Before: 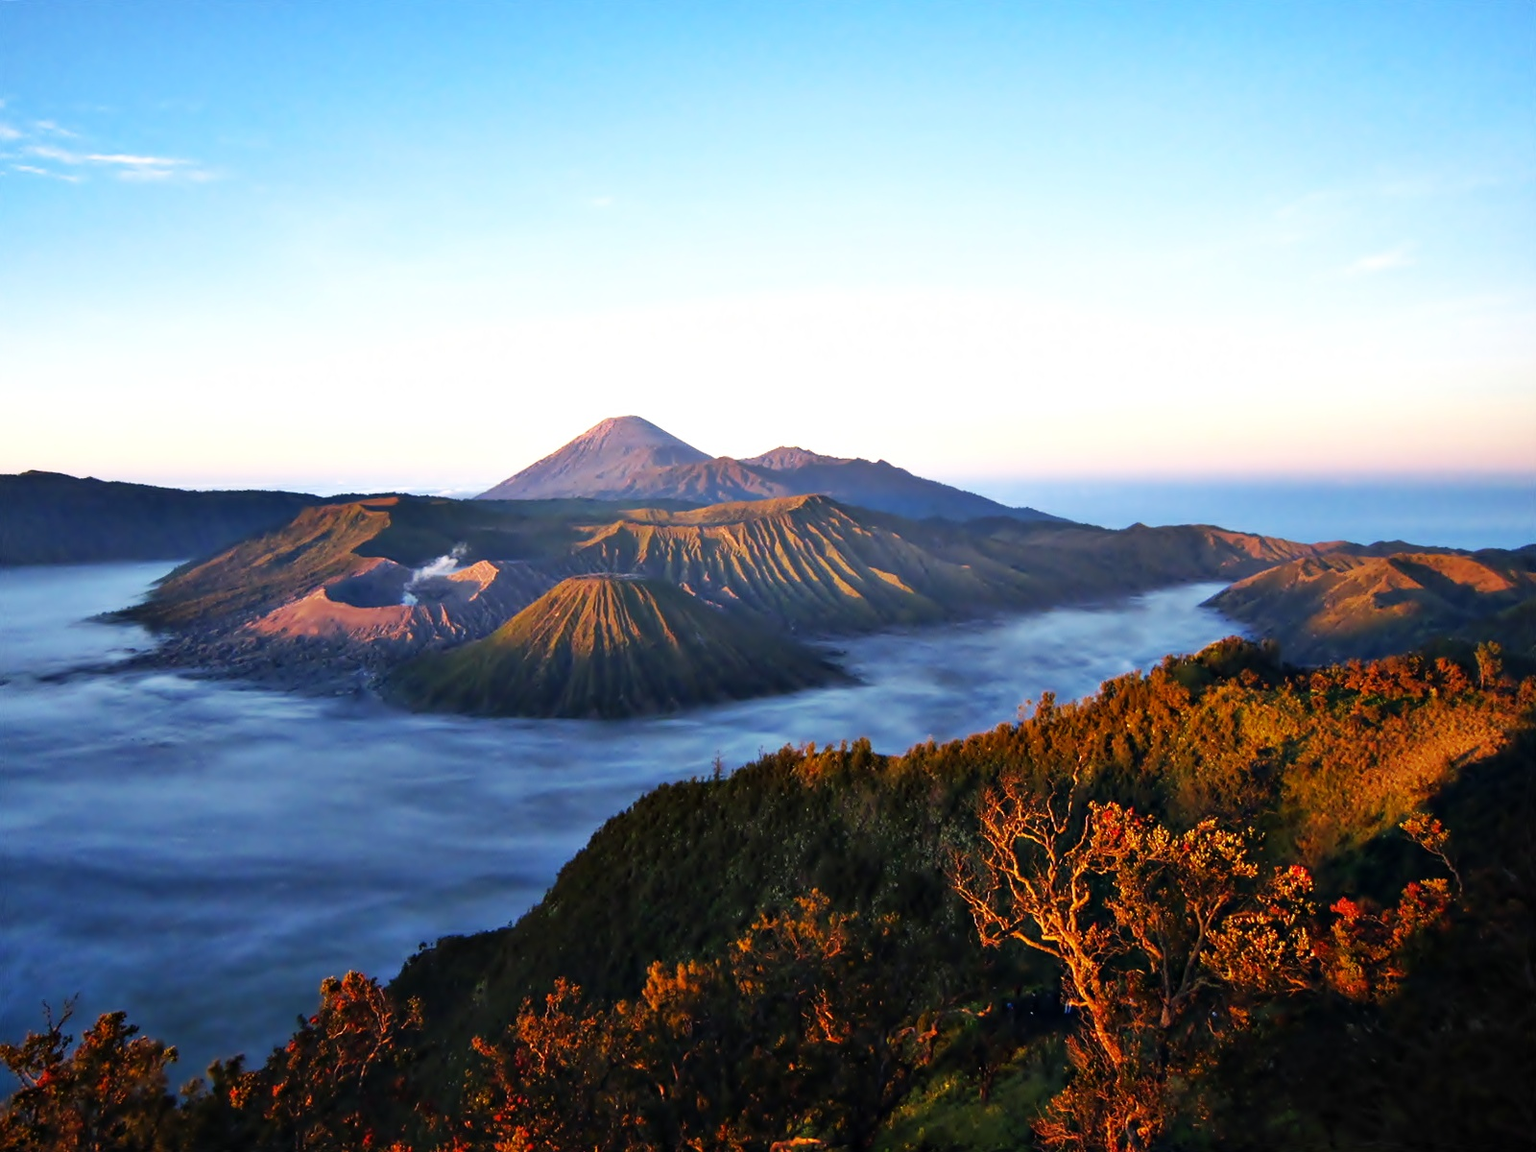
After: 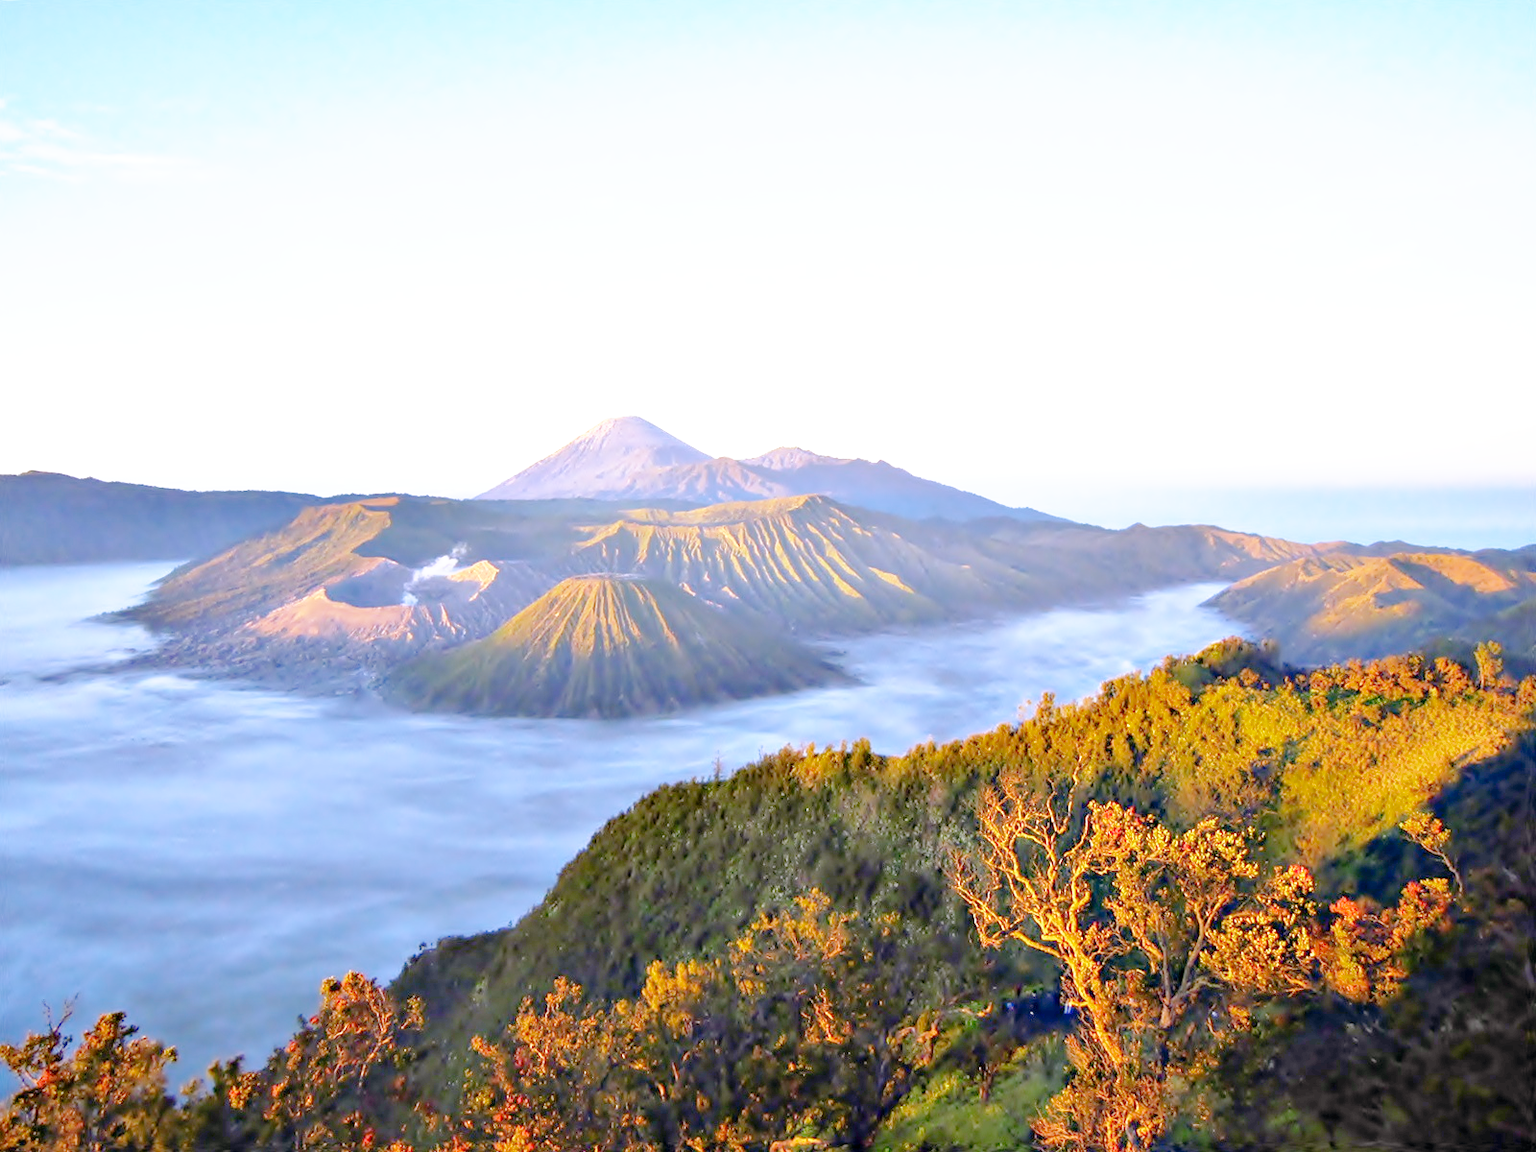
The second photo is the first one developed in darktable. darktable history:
tone curve: curves: ch0 [(0, 0) (0.003, 0) (0.011, 0.001) (0.025, 0.001) (0.044, 0.002) (0.069, 0.007) (0.1, 0.015) (0.136, 0.027) (0.177, 0.066) (0.224, 0.122) (0.277, 0.219) (0.335, 0.327) (0.399, 0.432) (0.468, 0.527) (0.543, 0.615) (0.623, 0.695) (0.709, 0.777) (0.801, 0.874) (0.898, 0.973) (1, 1)], preserve colors none
color look up table: target L [84.24, 90.44, 84.74, 78.25, 75.39, 50.94, 71.4, 68.27, 65.1, 58.73, 42.34, 51.28, 48.47, 15.24, 200.07, 99.61, 76.35, 73.06, 74.27, 63.6, 54.62, 50.95, 46.49, 38.43, 36.33, 30.39, 9.959, 83.8, 73.99, 78.31, 59.46, 69.75, 56.87, 60.03, 53.26, 46.51, 50.27, 48.84, 39.71, 35.46, 31.79, 28.93, 10.02, 81.09, 74.57, 67.38, 55.22, 33.2, 0.941], target a [-10.33, -14, -15.24, -51.98, -4.414, -42.47, -55.92, -3.063, -61.79, -20.15, -31.19, -40.08, -30.16, -15.52, 0, 2.139, 9.464, 25.64, 13.92, 24.06, 68.18, 61.74, 52.55, 7.231, 21.27, 30.89, 16.34, 3.447, 35.71, 3.925, 71.76, 28.46, 73.71, -12.32, 62.06, 9.987, 36.29, 71.82, 23.77, 16.92, 33.22, 37.23, 17.76, -40.6, -35.17, -40.13, -7.854, -11.49, -3.146], target b [36.91, 50.08, -12.04, -2.243, 68.81, 37.57, 21.33, 59.87, 50.29, 32.12, 29.22, 24.61, 36.05, 25.52, 0, -1.969, 70.69, 14.49, 45.96, 11.75, 1.371, 46.6, 34.56, 4.382, 27.24, 27.04, 17.94, -26.23, -27.2, -23.71, -44.36, -31.63, -35.94, -47.86, -9.667, -26.66, -39.29, -60.1, -78.21, -60.25, -21.1, -68.97, -25.05, -22.61, -30.56, -18.39, -32.58, -5.284, -7.404], num patches 49
